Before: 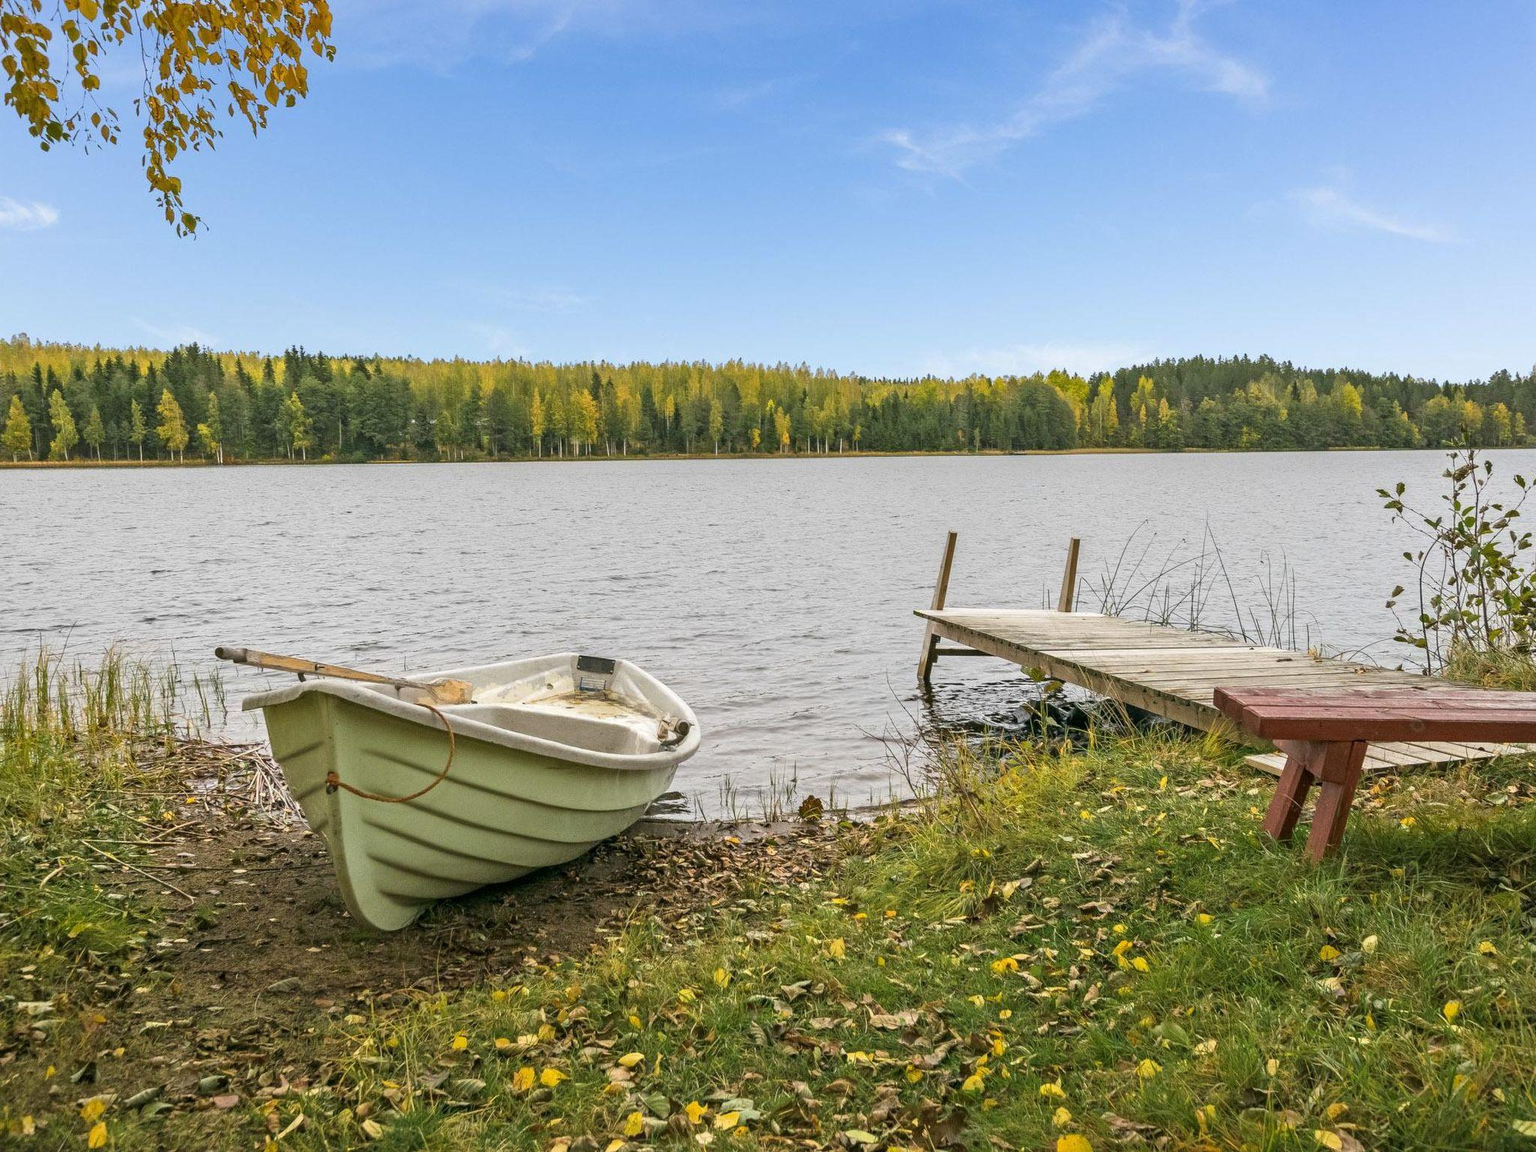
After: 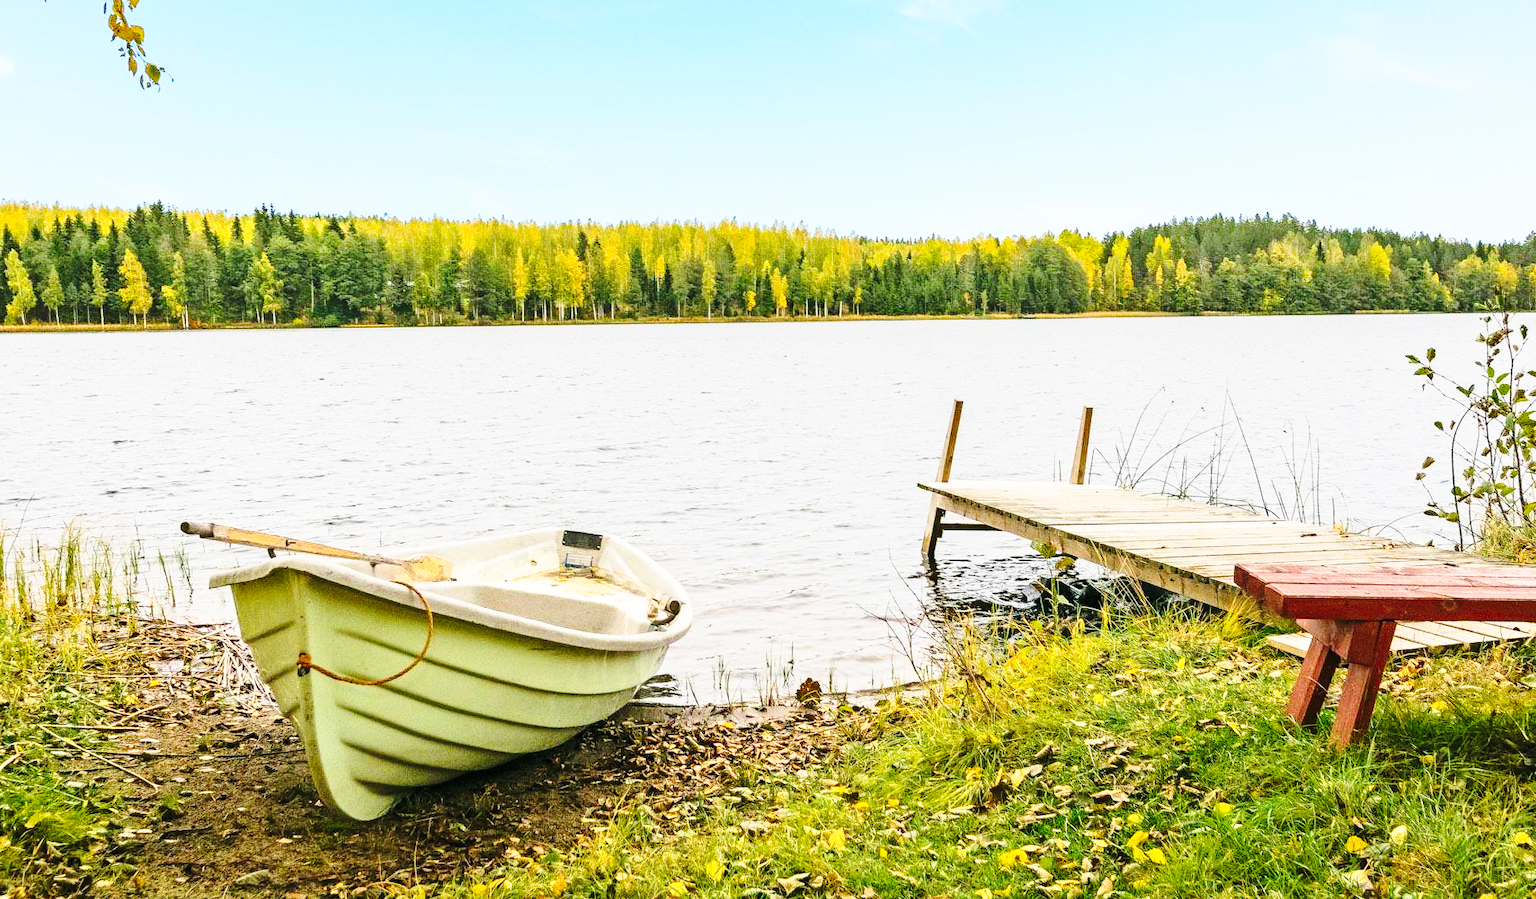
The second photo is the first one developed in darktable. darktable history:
contrast brightness saturation: contrast 0.201, brightness 0.16, saturation 0.22
base curve: curves: ch0 [(0, 0) (0.04, 0.03) (0.133, 0.232) (0.448, 0.748) (0.843, 0.968) (1, 1)], preserve colors none
crop and rotate: left 2.903%, top 13.332%, right 2.299%, bottom 12.613%
